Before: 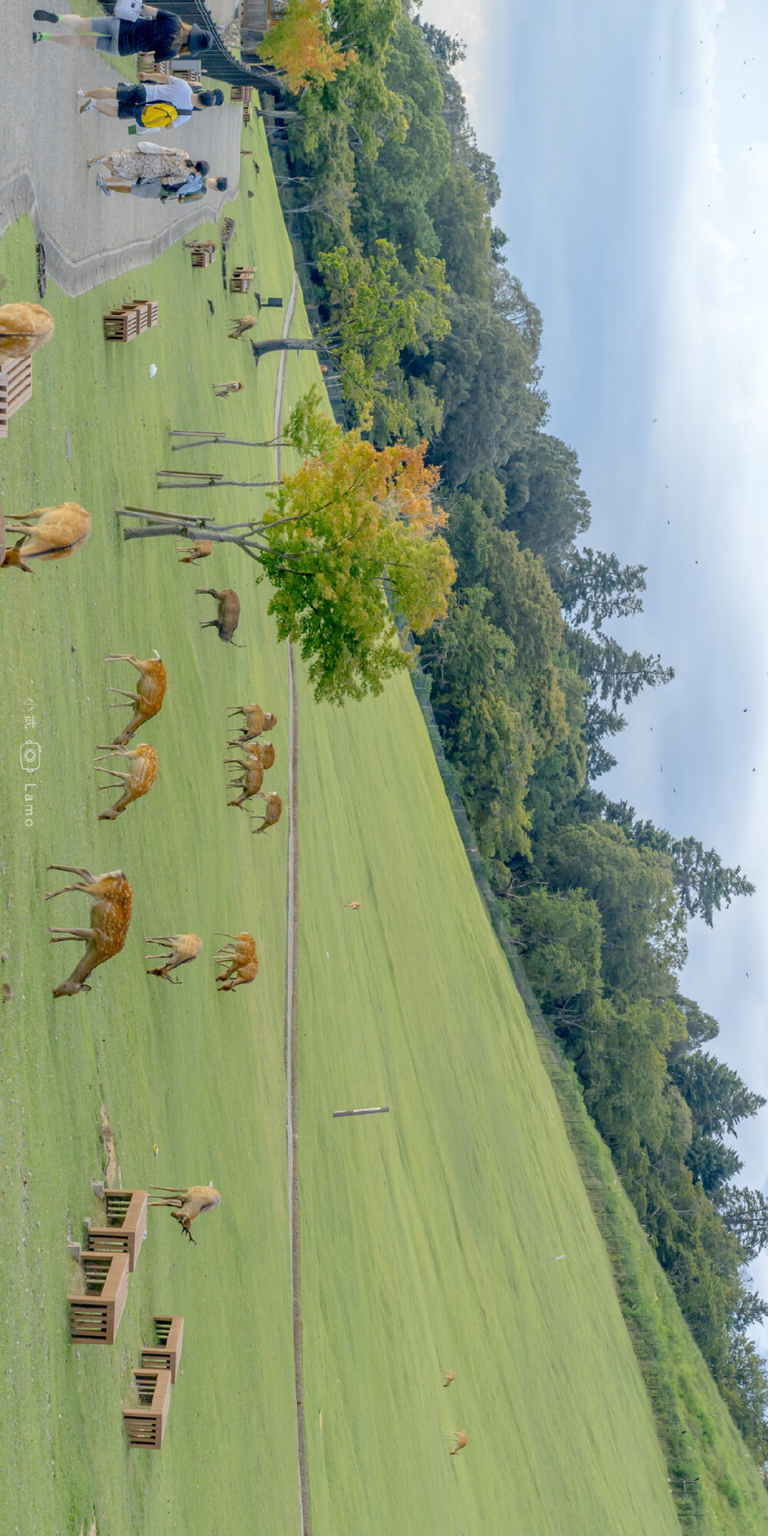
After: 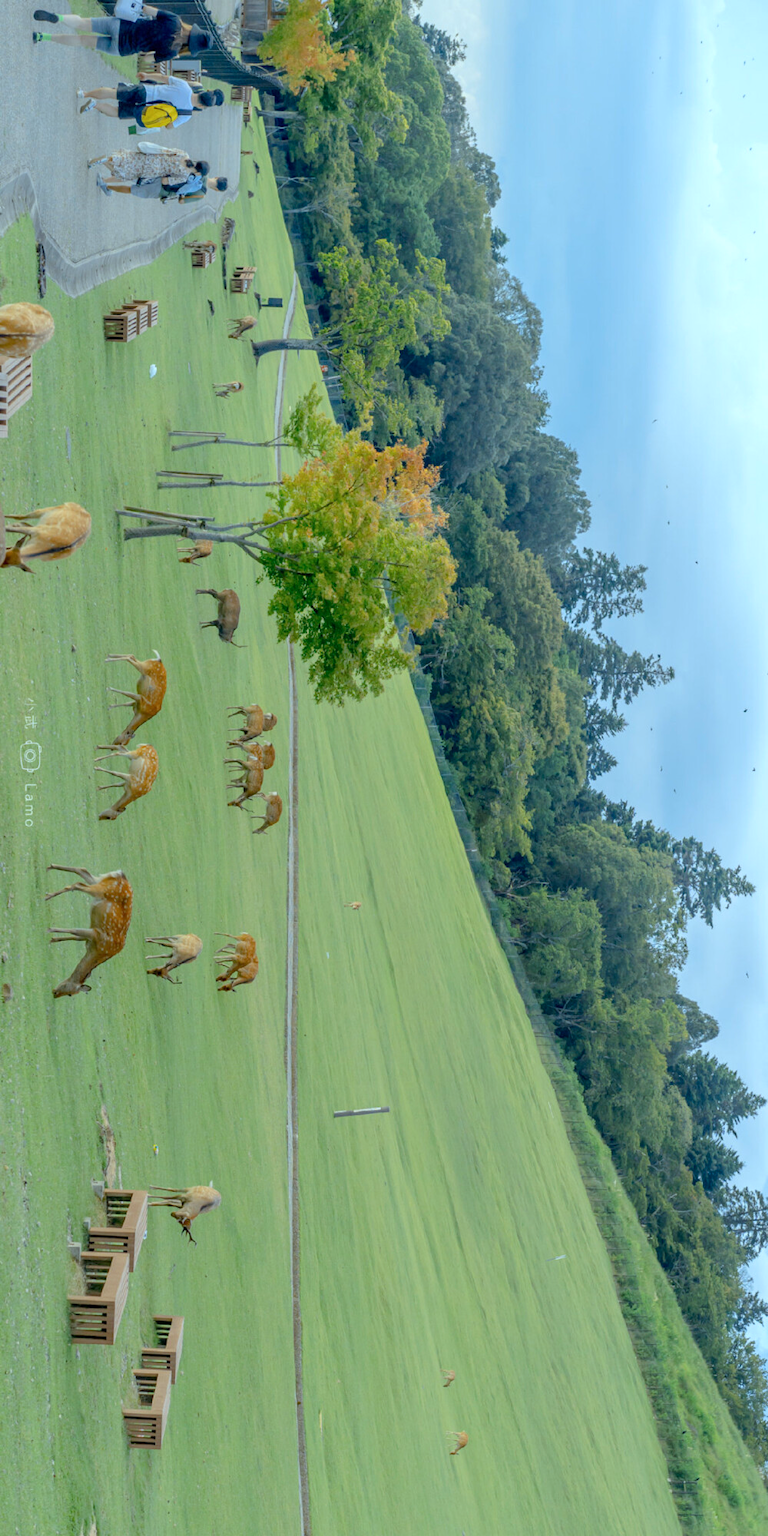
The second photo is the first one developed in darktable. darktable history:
contrast brightness saturation: contrast 0.041, saturation 0.074
color correction: highlights a* -9.96, highlights b* -10.57
